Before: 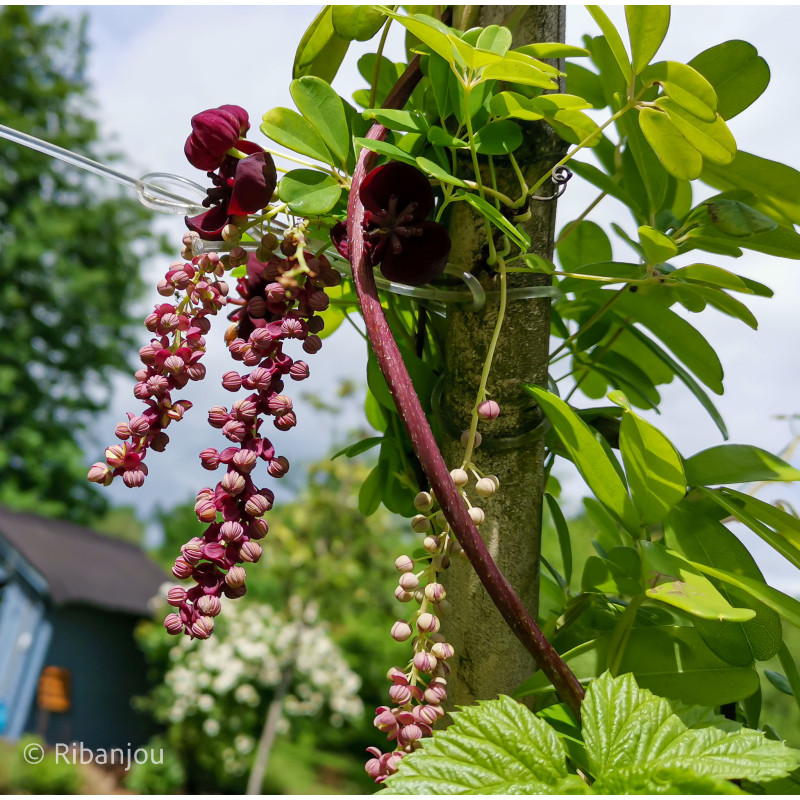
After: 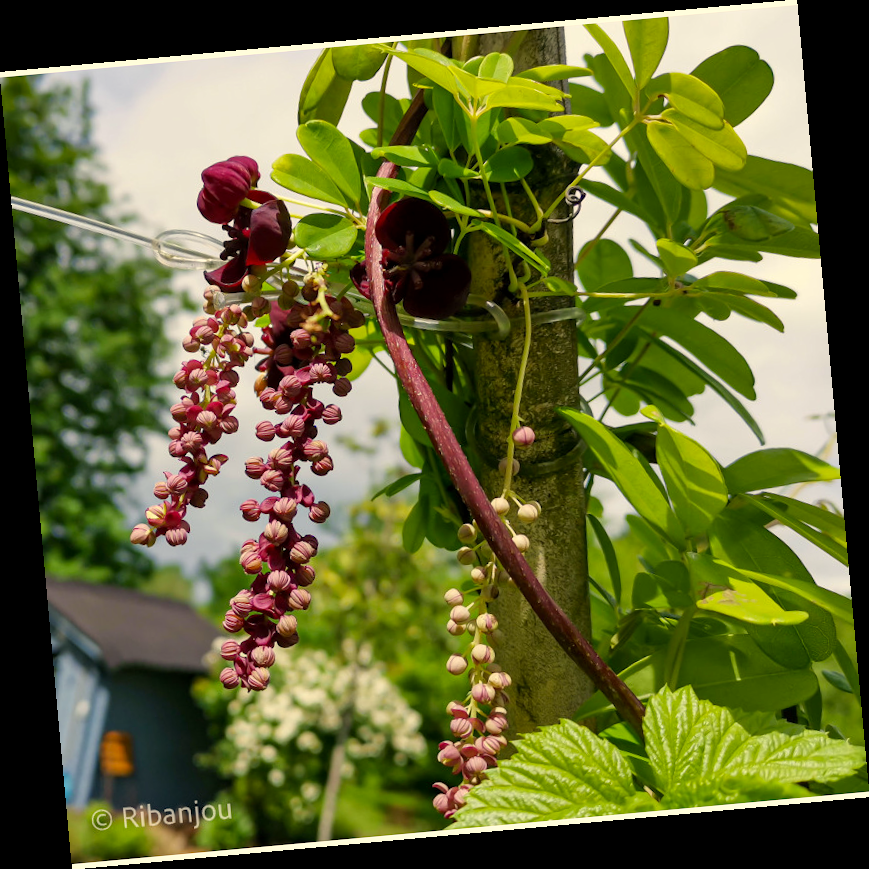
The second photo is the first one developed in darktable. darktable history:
rotate and perspective: rotation -5.2°, automatic cropping off
color correction: highlights a* 1.39, highlights b* 17.83
exposure: black level correction 0.001, compensate highlight preservation false
